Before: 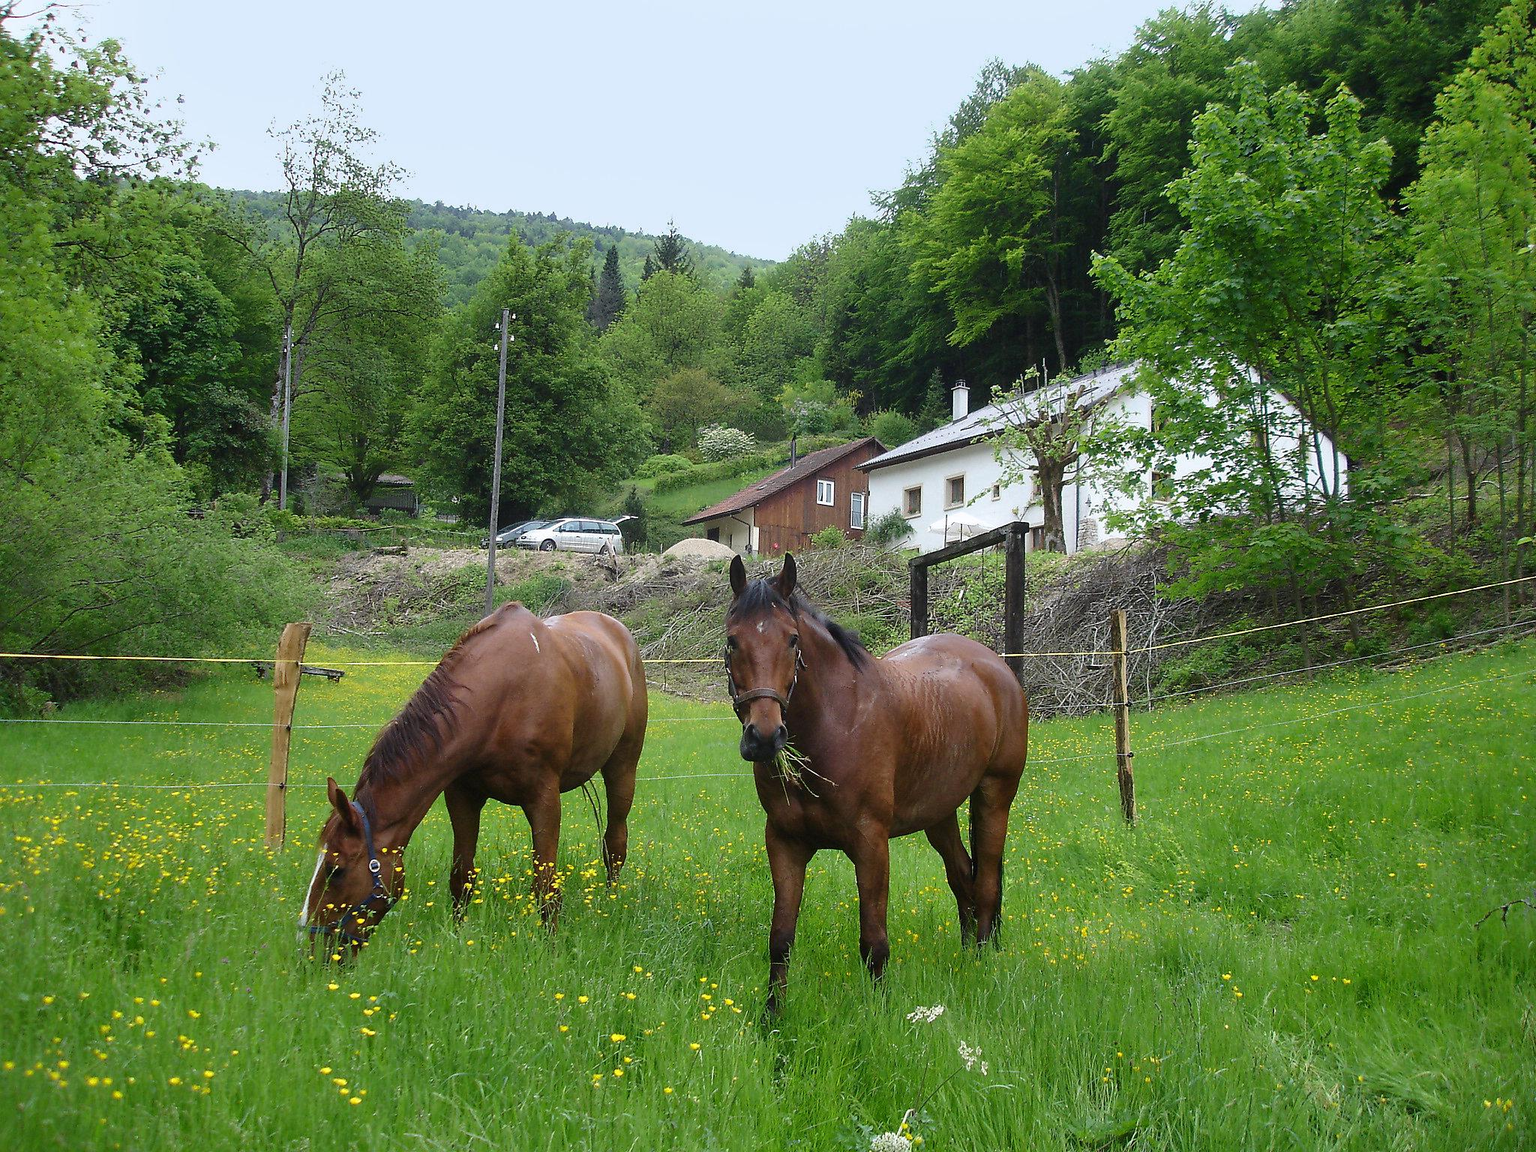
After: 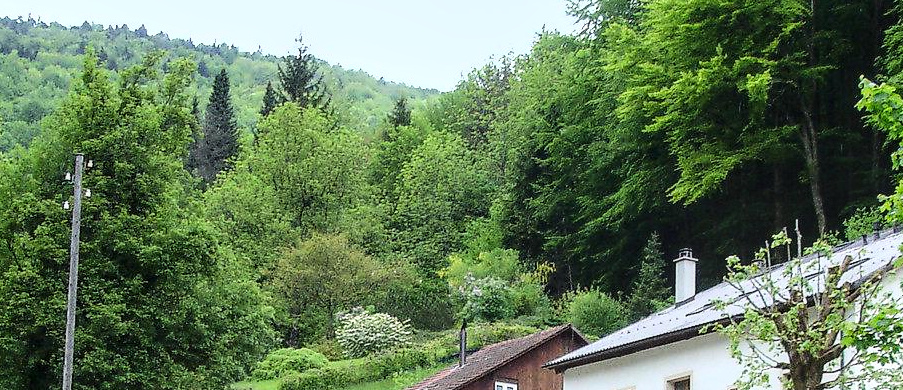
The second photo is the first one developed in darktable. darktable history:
base curve: curves: ch0 [(0, 0) (0.032, 0.025) (0.121, 0.166) (0.206, 0.329) (0.605, 0.79) (1, 1)]
crop: left 29.067%, top 16.845%, right 26.834%, bottom 57.762%
local contrast: detail 130%
color correction: highlights b* 0.028, saturation 1.06
